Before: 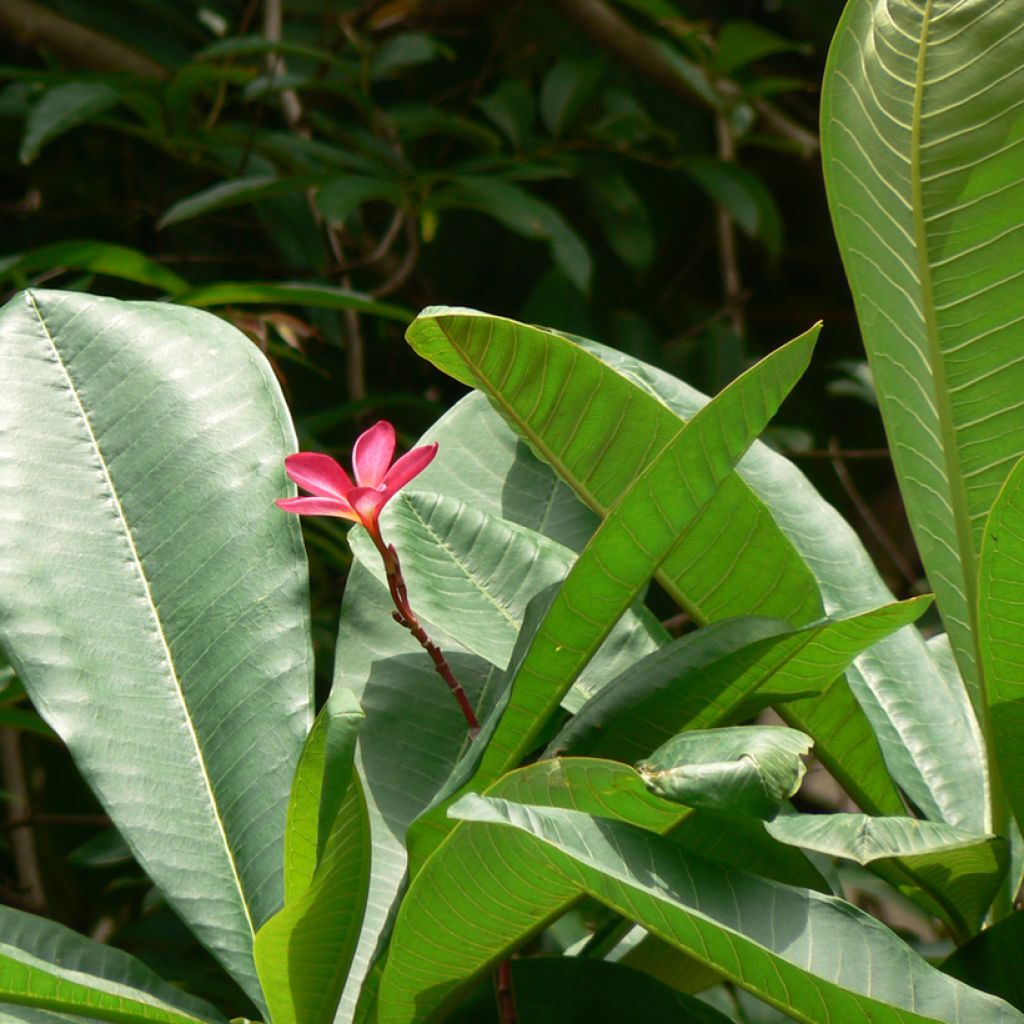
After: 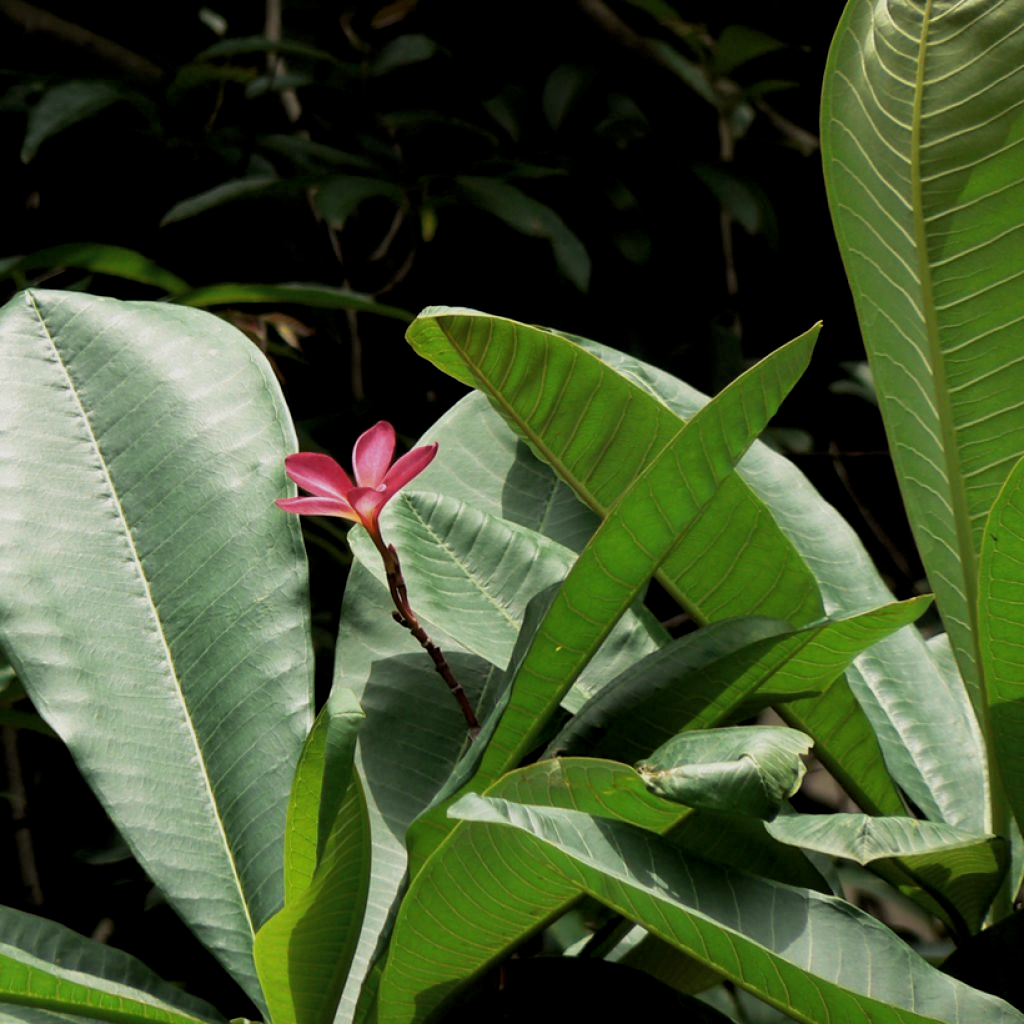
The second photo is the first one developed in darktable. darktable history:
filmic rgb: black relative exposure -7.77 EV, white relative exposure 4.37 EV, target black luminance 0%, hardness 3.75, latitude 50.83%, contrast 1.073, highlights saturation mix 9.48%, shadows ↔ highlights balance -0.258%, iterations of high-quality reconstruction 0
levels: levels [0.029, 0.545, 0.971]
